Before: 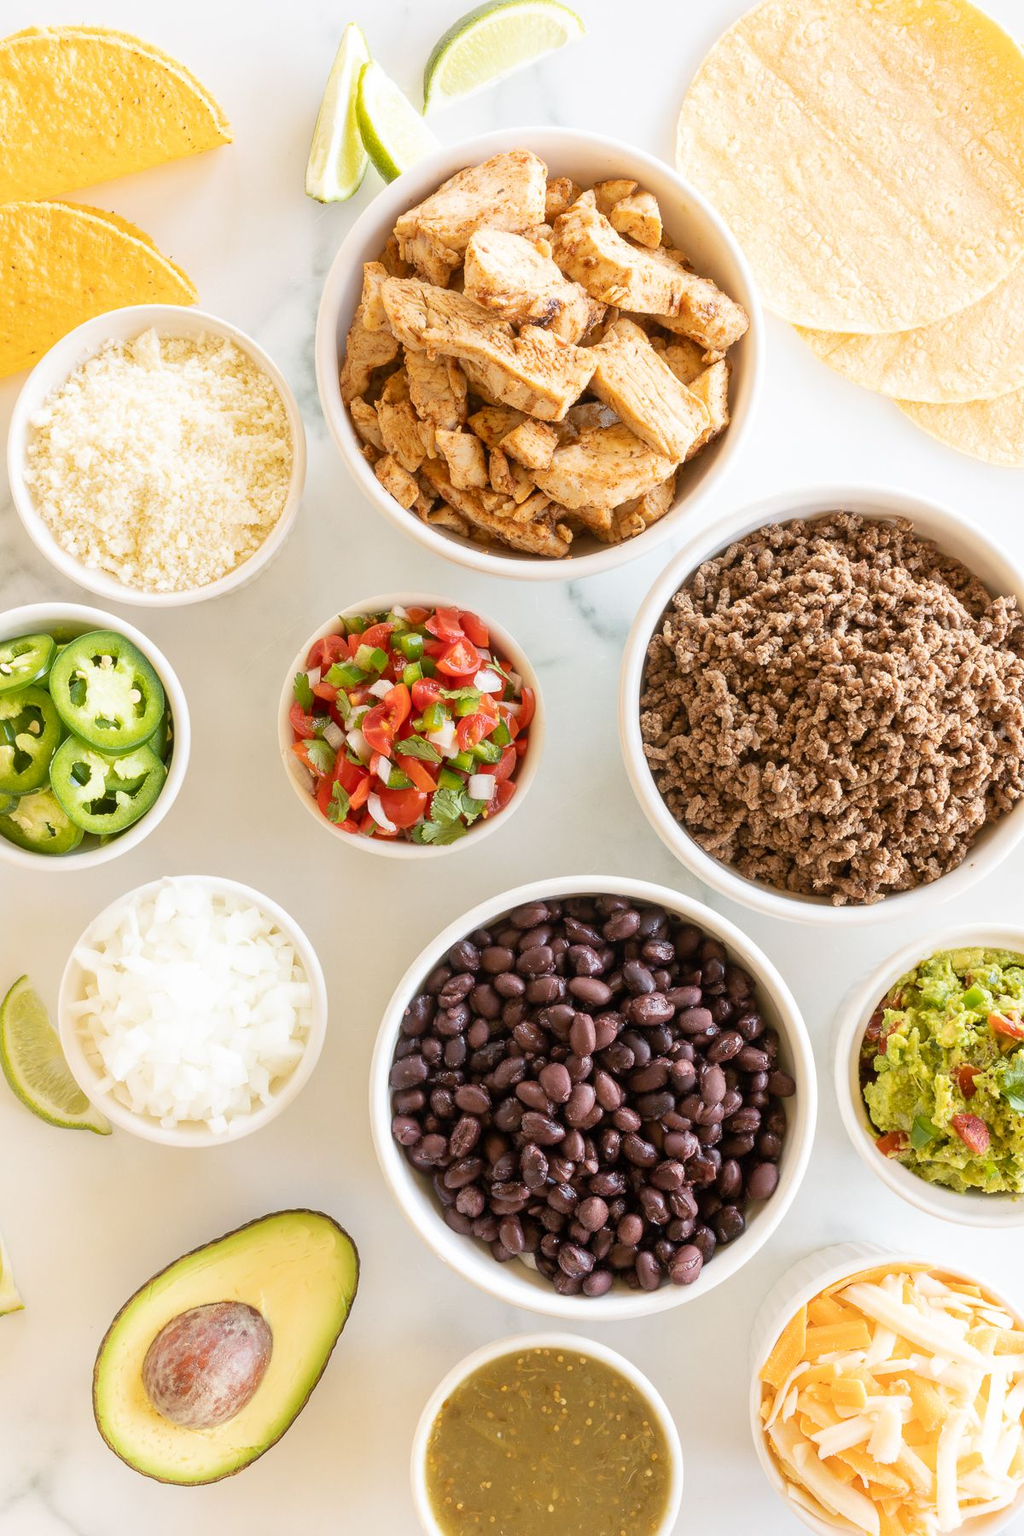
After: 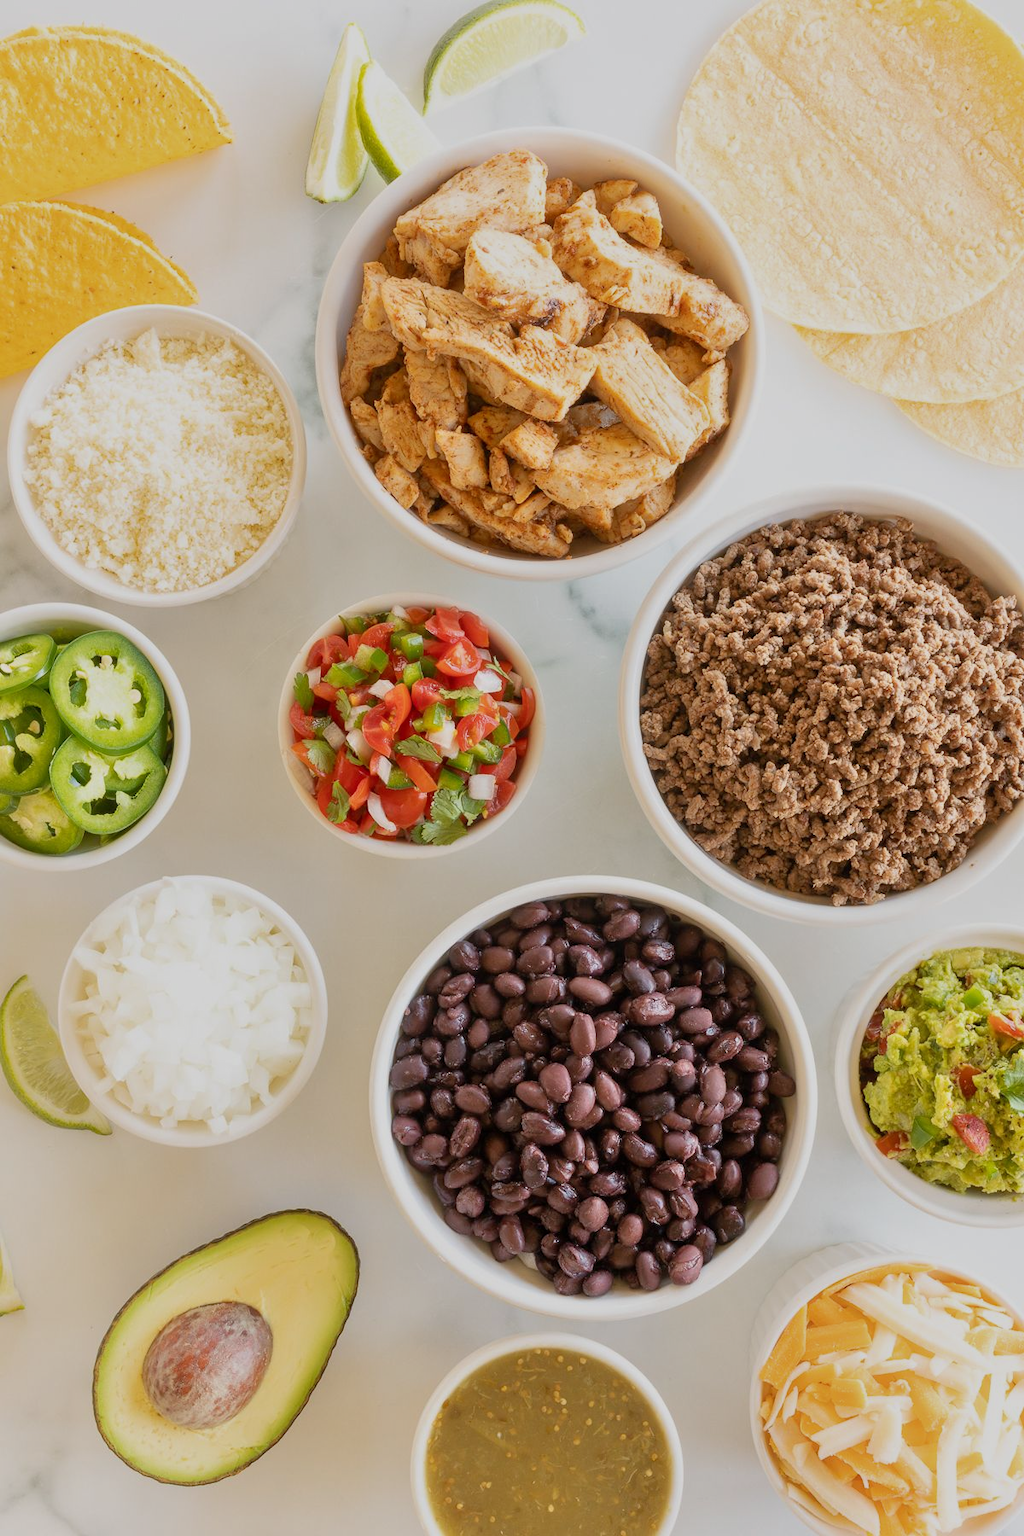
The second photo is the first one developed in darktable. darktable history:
tone equalizer: -8 EV -0.001 EV, -7 EV 0.005 EV, -6 EV -0.011 EV, -5 EV 0.011 EV, -4 EV -0.015 EV, -3 EV 0.015 EV, -2 EV -0.072 EV, -1 EV -0.305 EV, +0 EV -0.602 EV, smoothing 1
